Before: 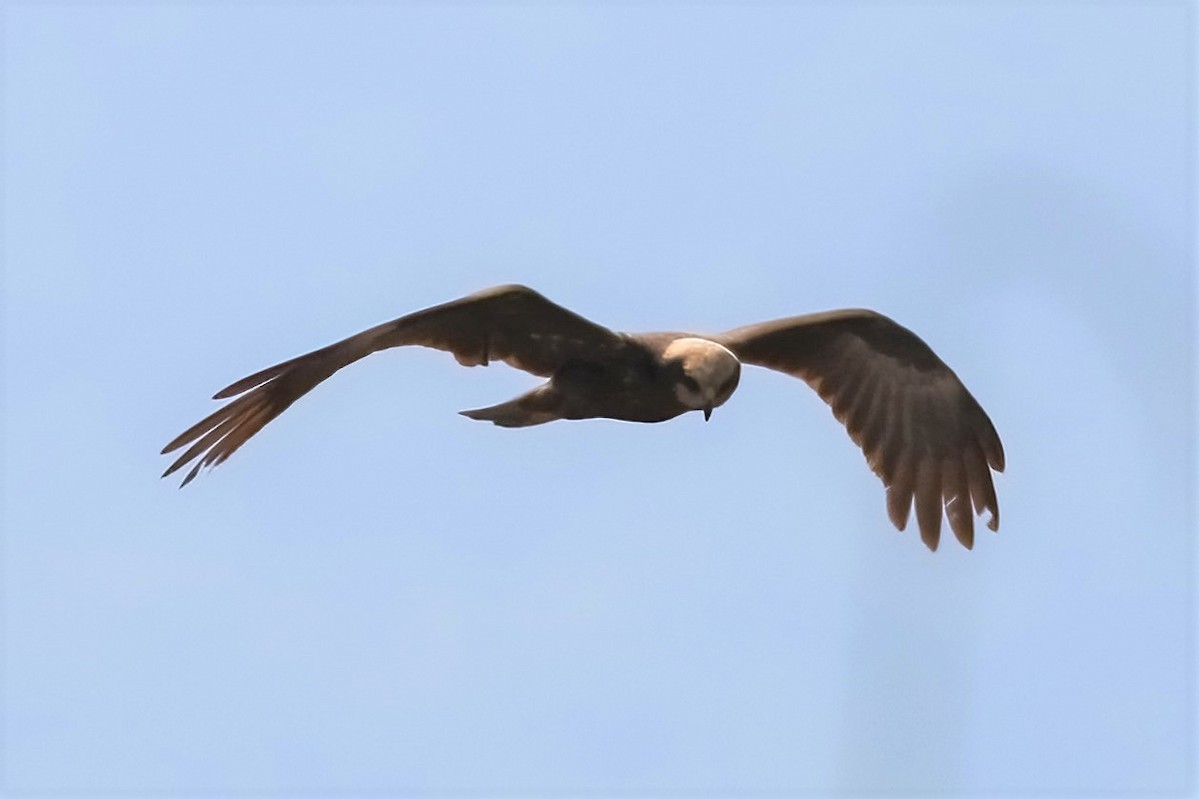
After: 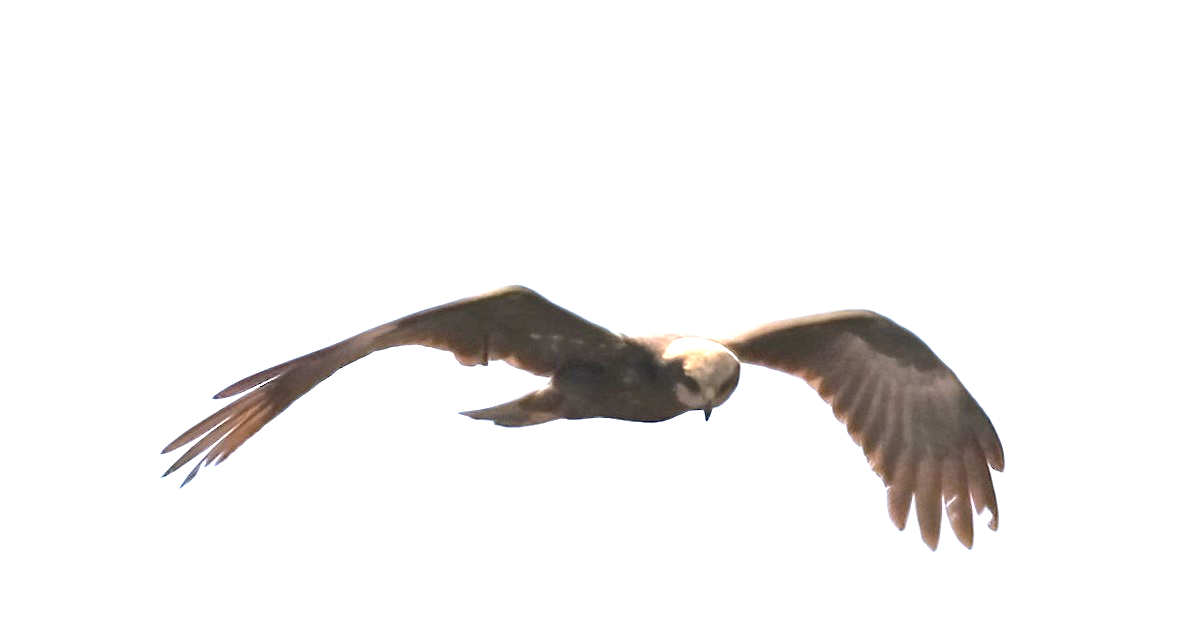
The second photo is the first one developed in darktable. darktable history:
crop: bottom 19.644%
exposure: black level correction 0, exposure 1.5 EV, compensate highlight preservation false
